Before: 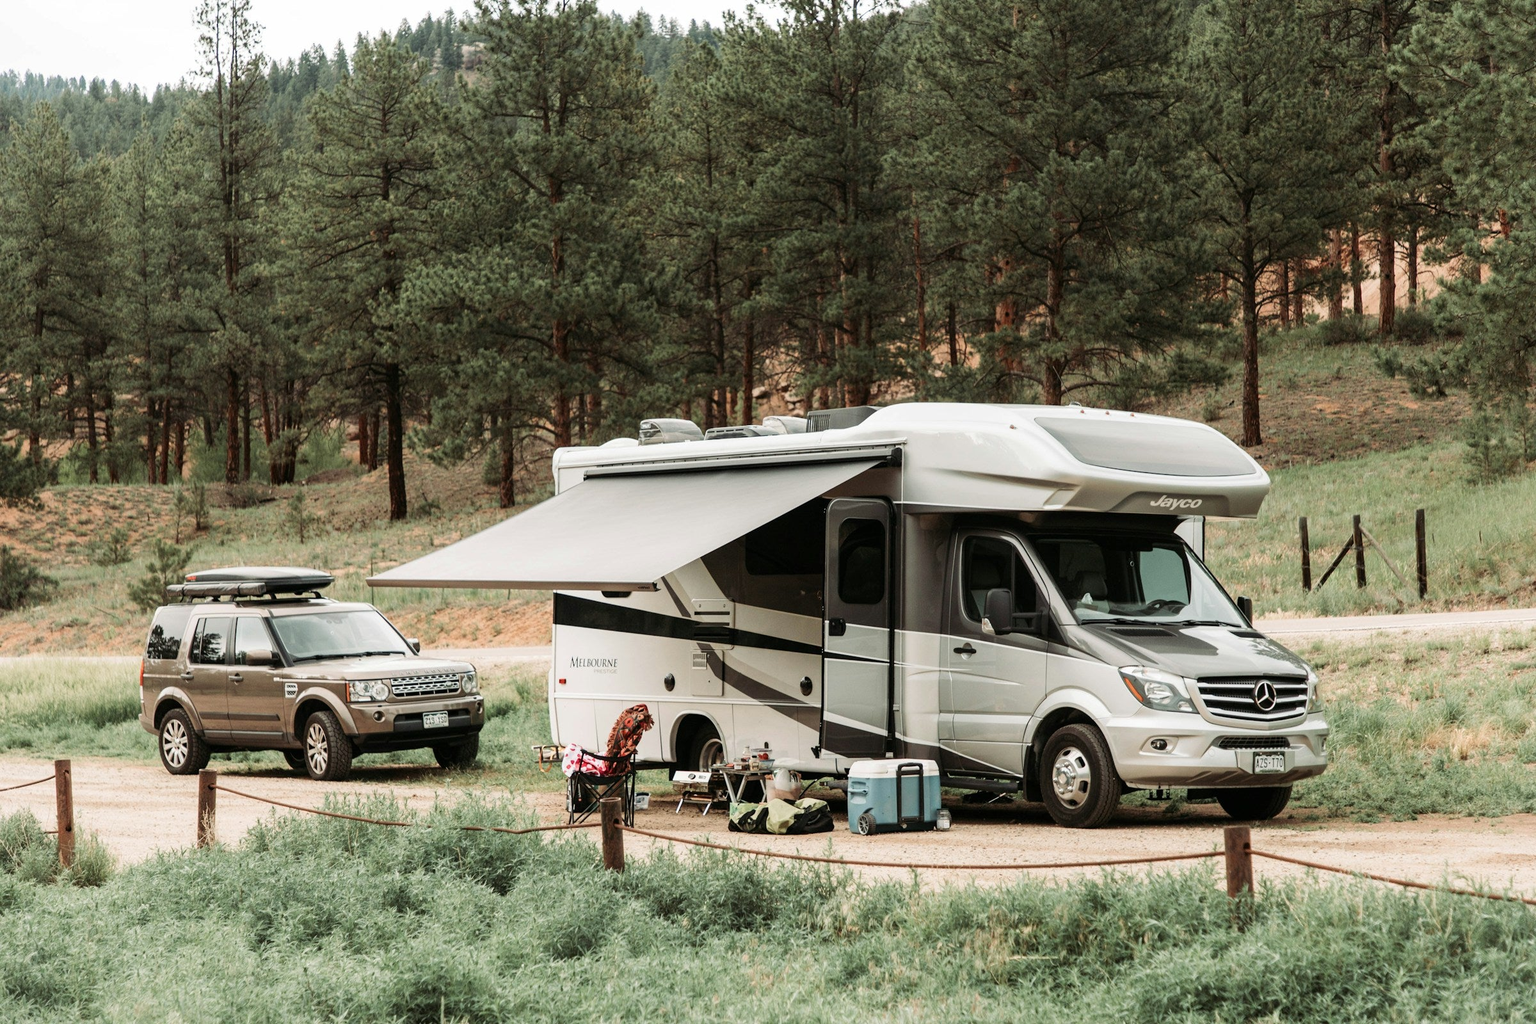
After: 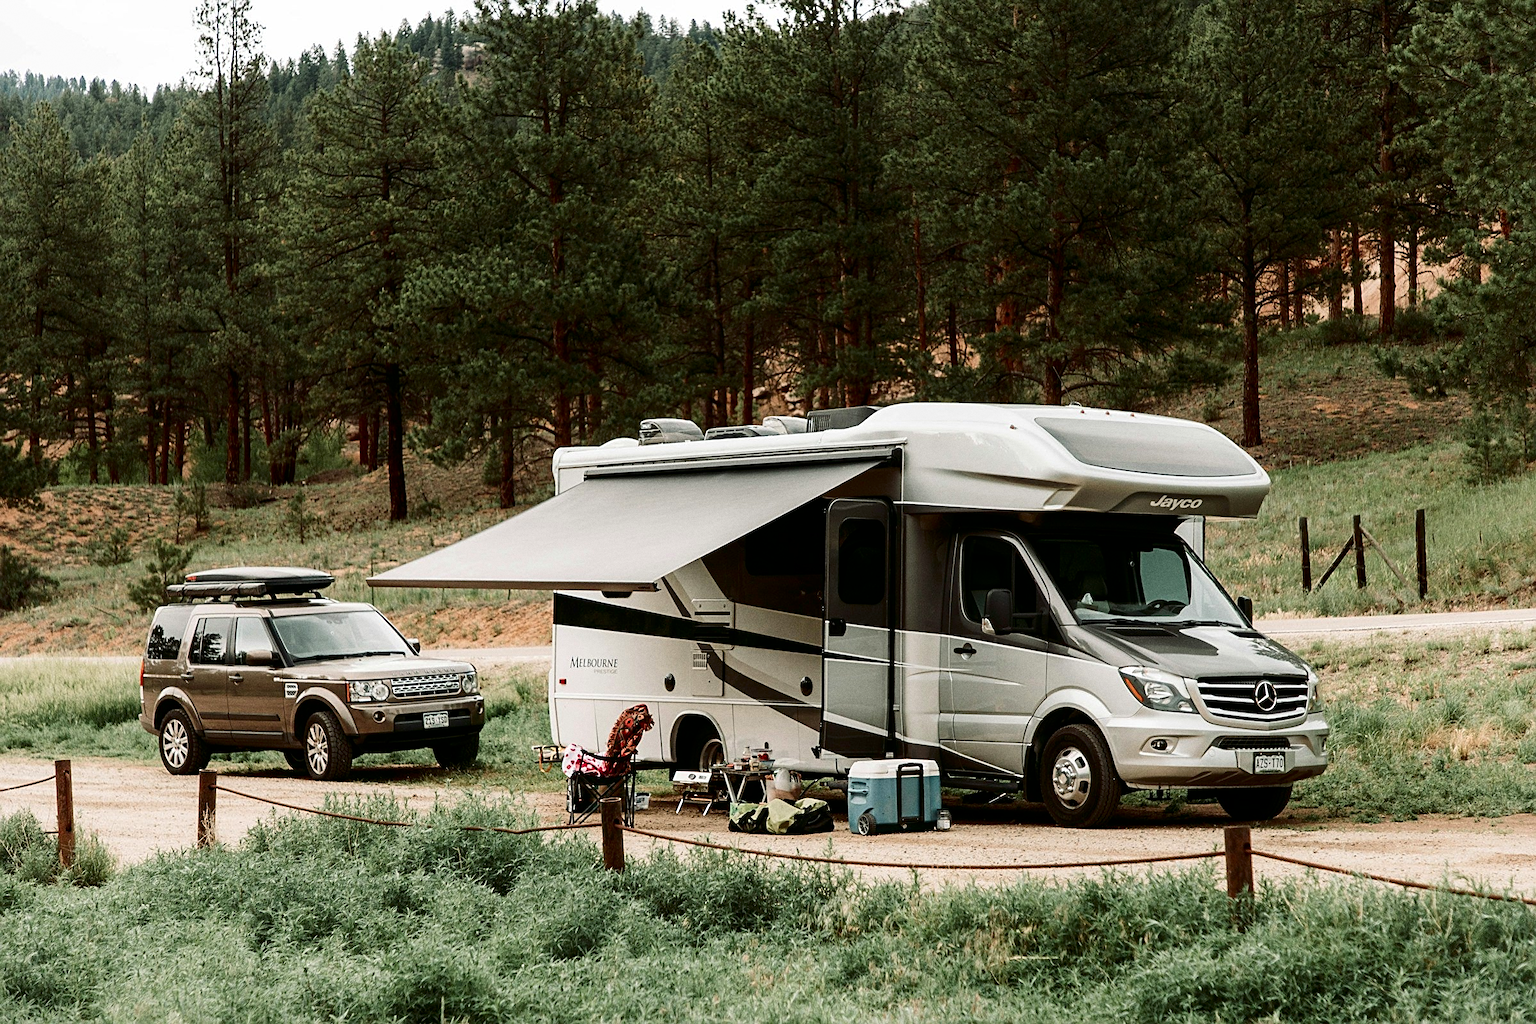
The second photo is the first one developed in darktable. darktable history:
grain: coarseness 0.09 ISO
sharpen: on, module defaults
contrast brightness saturation: contrast 0.13, brightness -0.24, saturation 0.14
